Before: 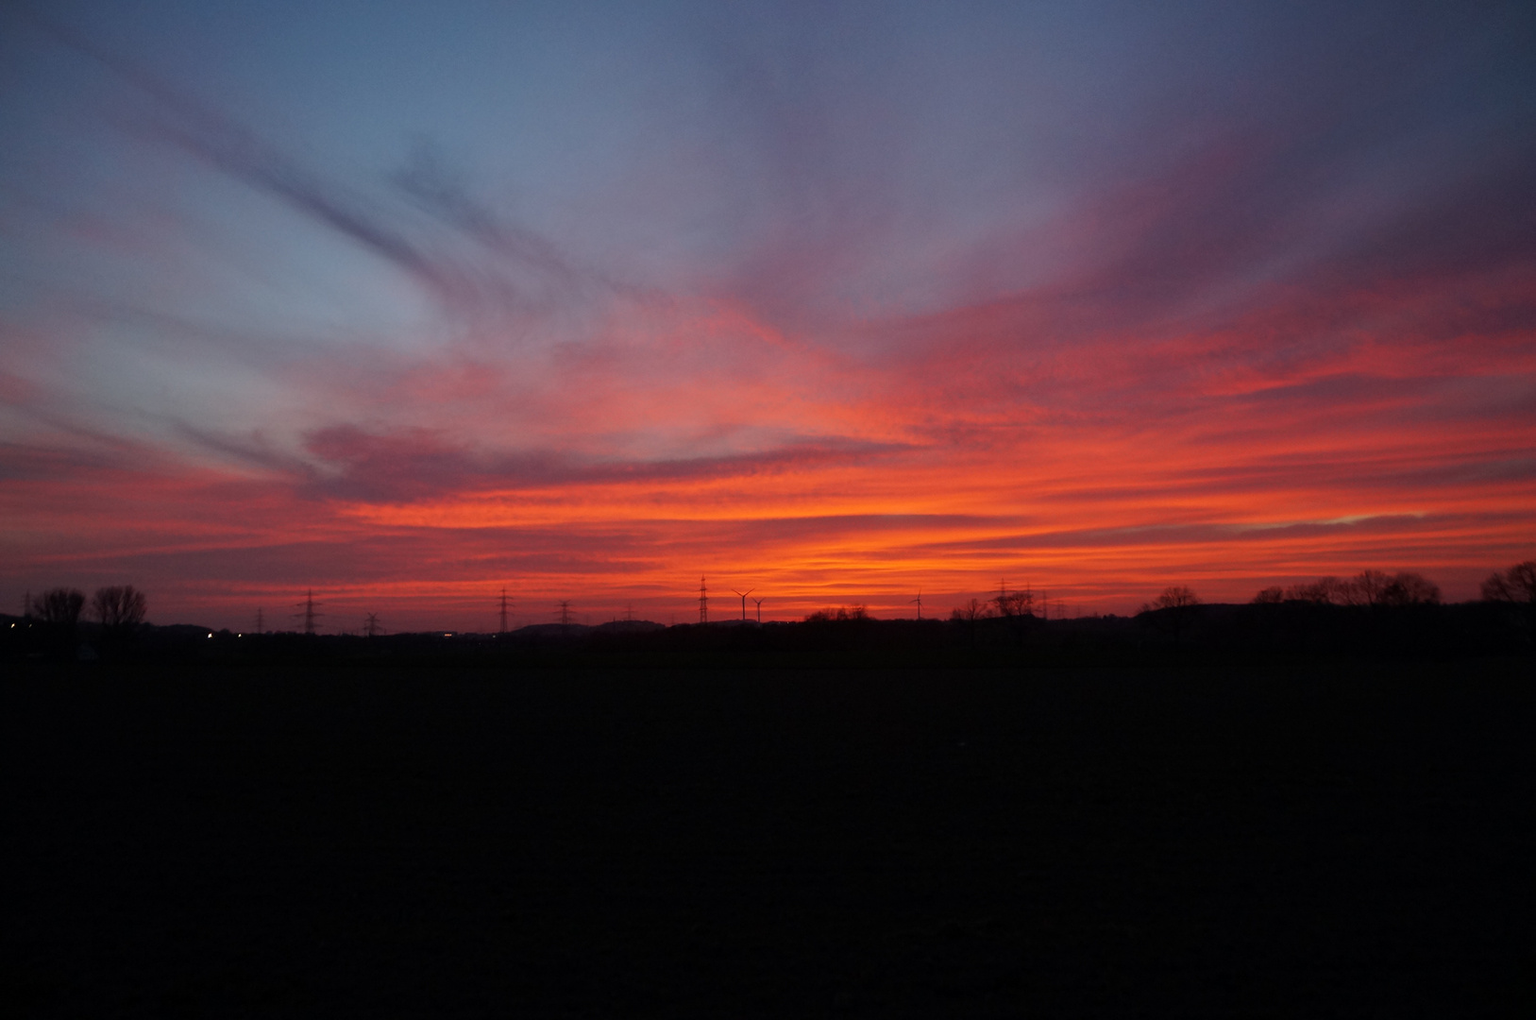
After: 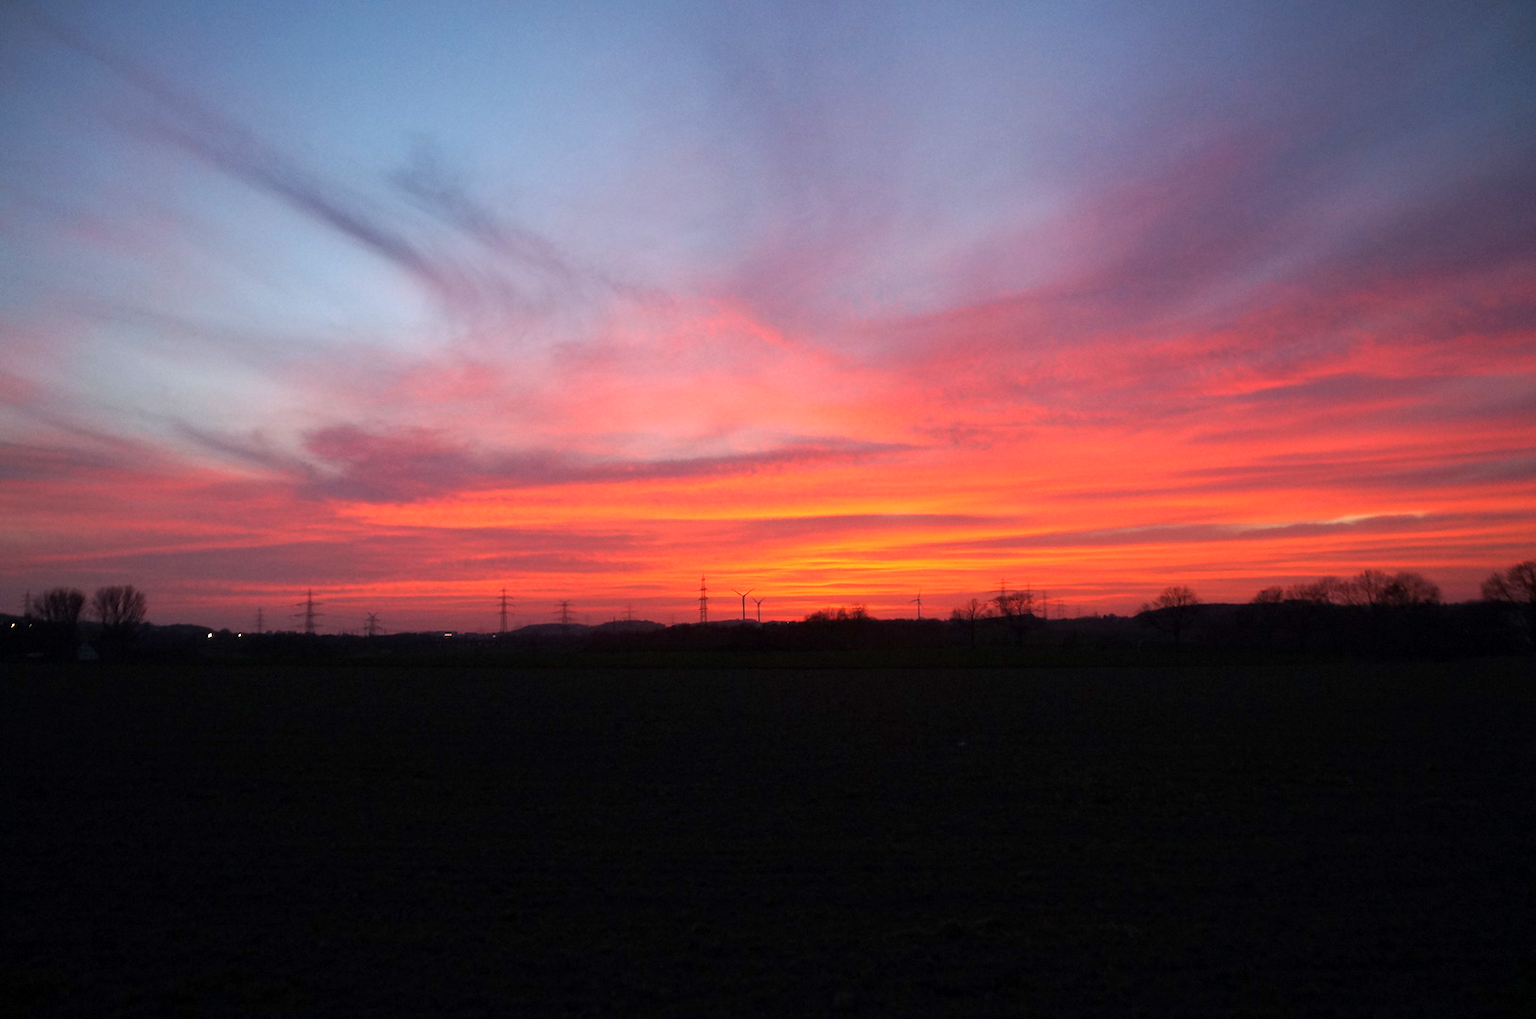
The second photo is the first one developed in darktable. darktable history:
exposure: exposure 1.056 EV, compensate exposure bias true, compensate highlight preservation false
